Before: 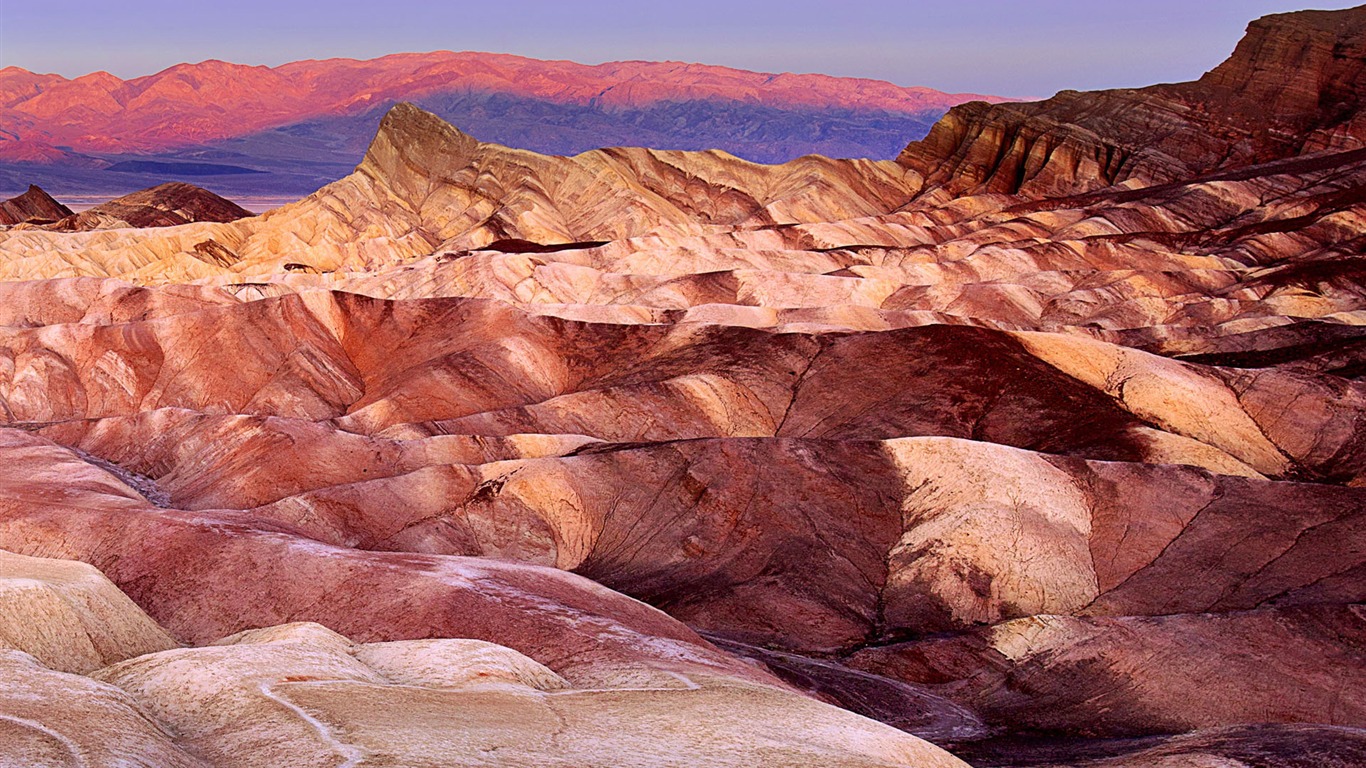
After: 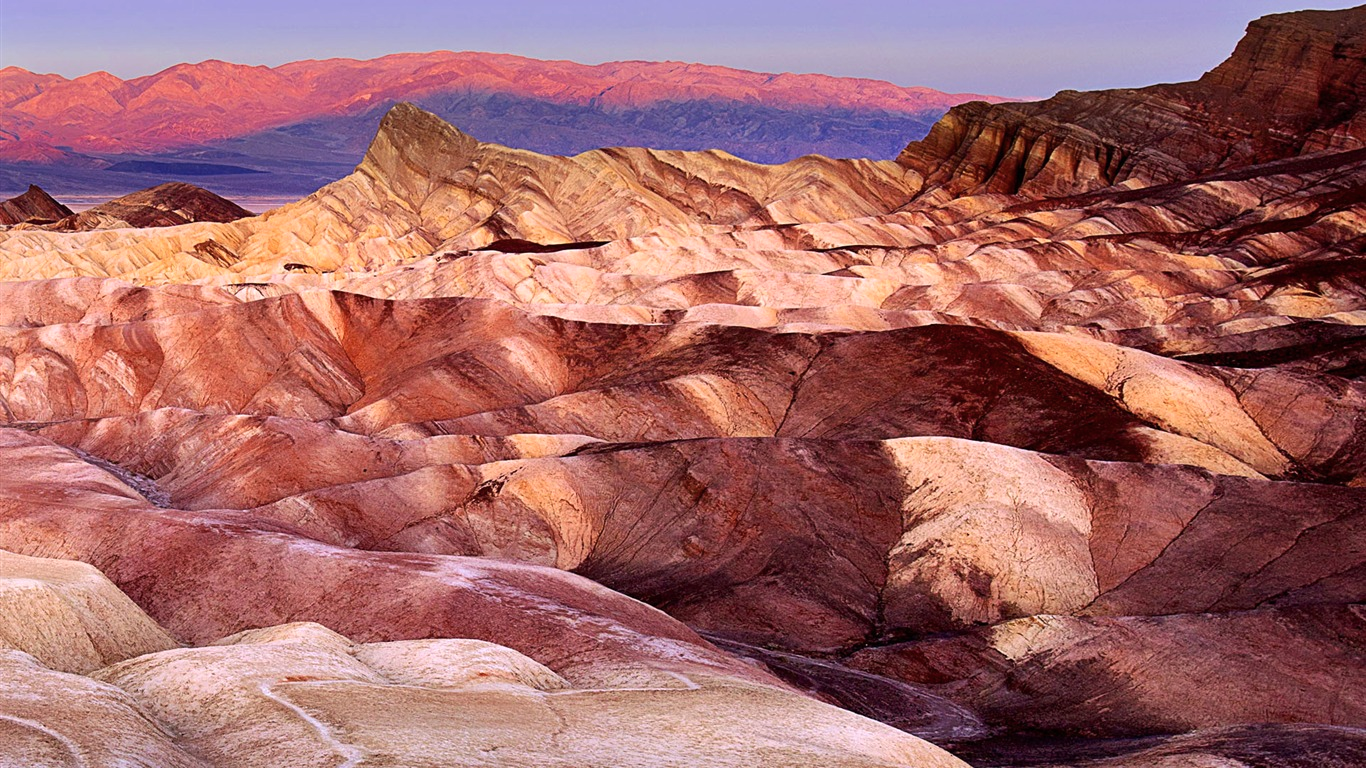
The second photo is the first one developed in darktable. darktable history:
color balance rgb: shadows lift › luminance -10%, highlights gain › luminance 10%, saturation formula JzAzBz (2021)
